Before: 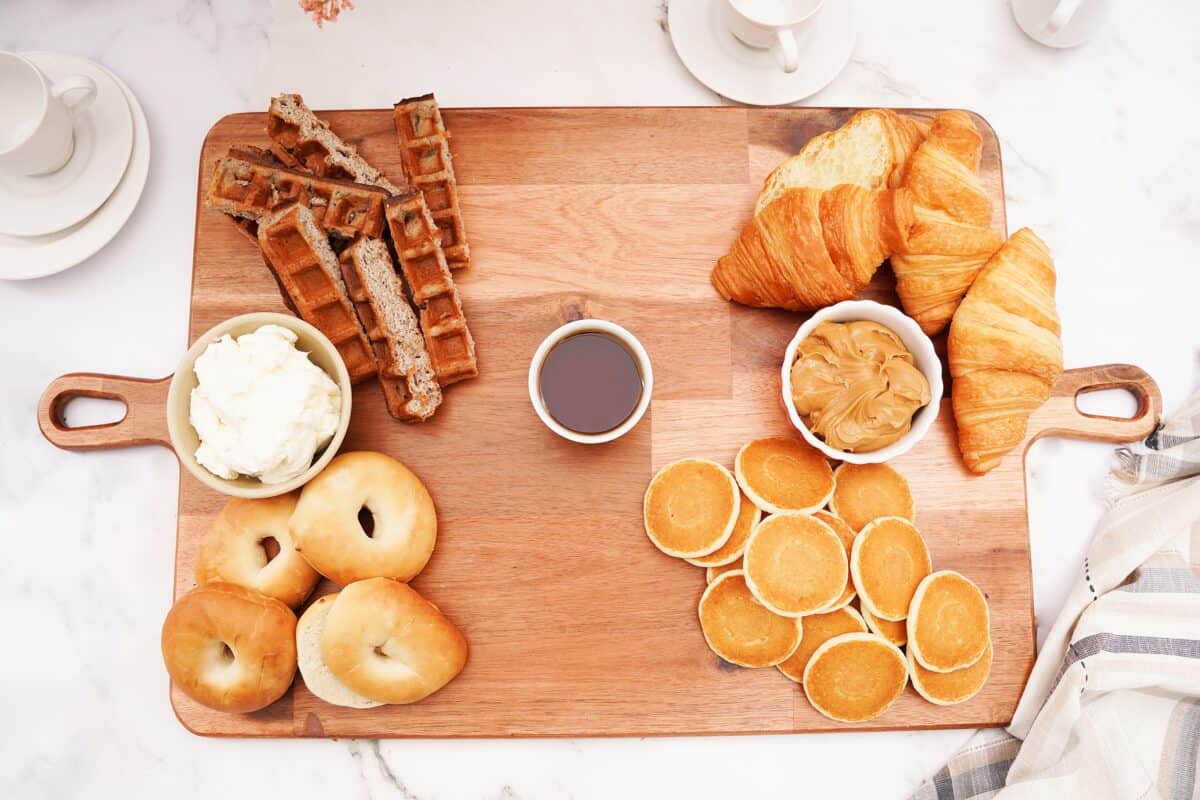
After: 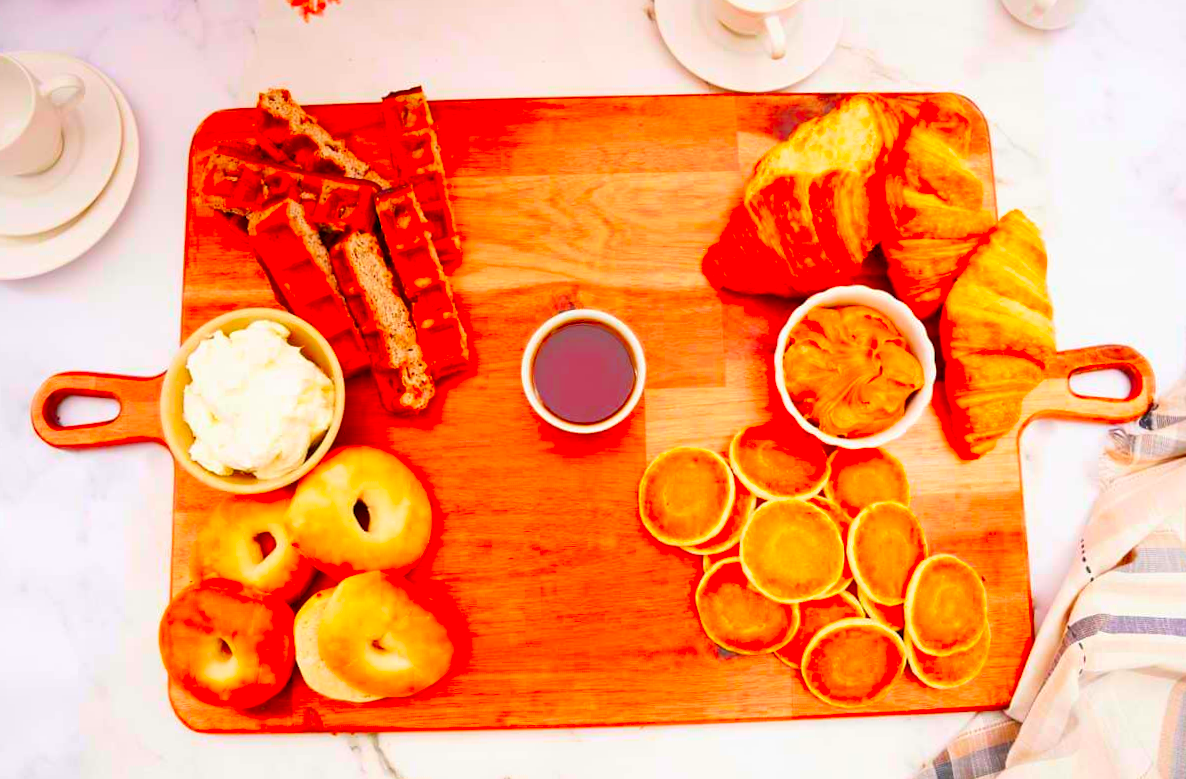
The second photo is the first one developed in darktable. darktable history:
color correction: saturation 3
rotate and perspective: rotation -1°, crop left 0.011, crop right 0.989, crop top 0.025, crop bottom 0.975
